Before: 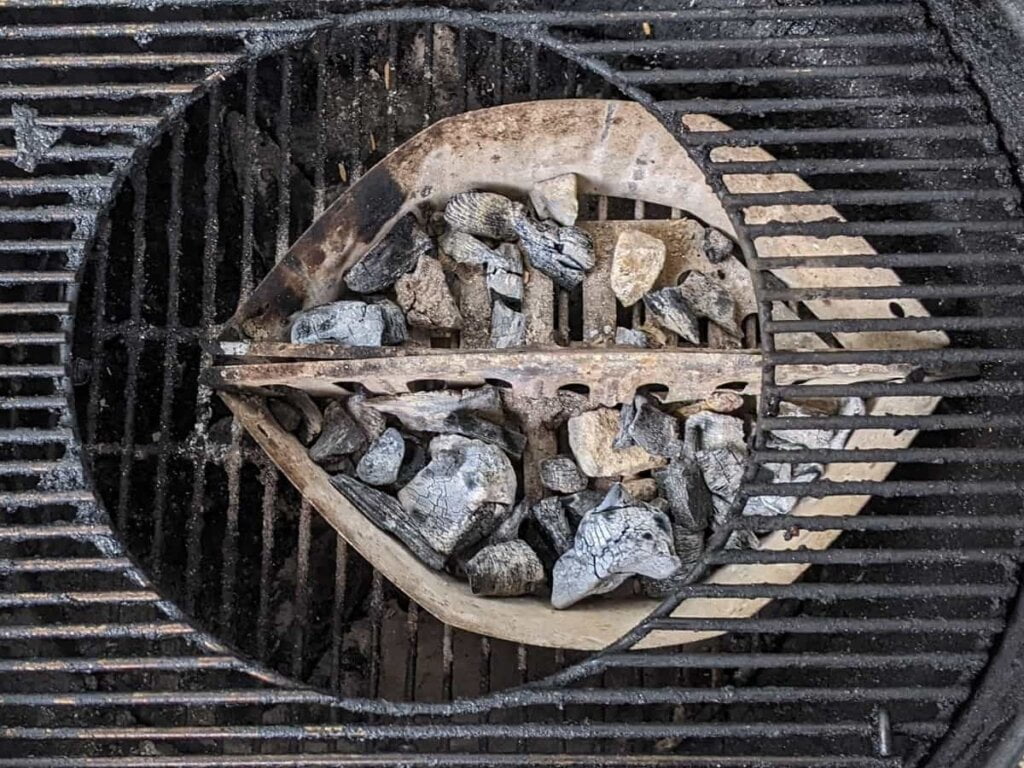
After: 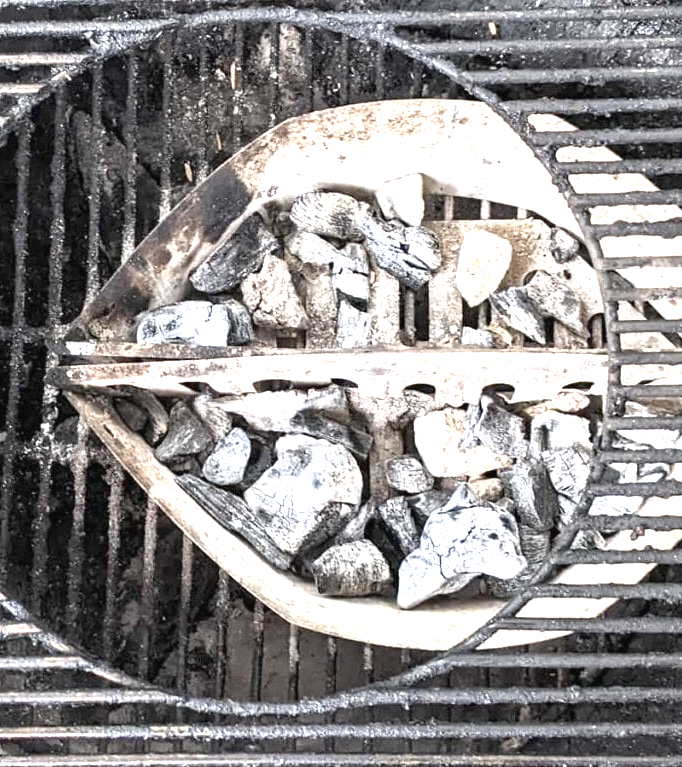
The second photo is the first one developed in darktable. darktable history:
exposure: black level correction 0.001, exposure 1.735 EV, compensate highlight preservation false
contrast brightness saturation: contrast -0.05, saturation -0.41
white balance: emerald 1
crop and rotate: left 15.055%, right 18.278%
